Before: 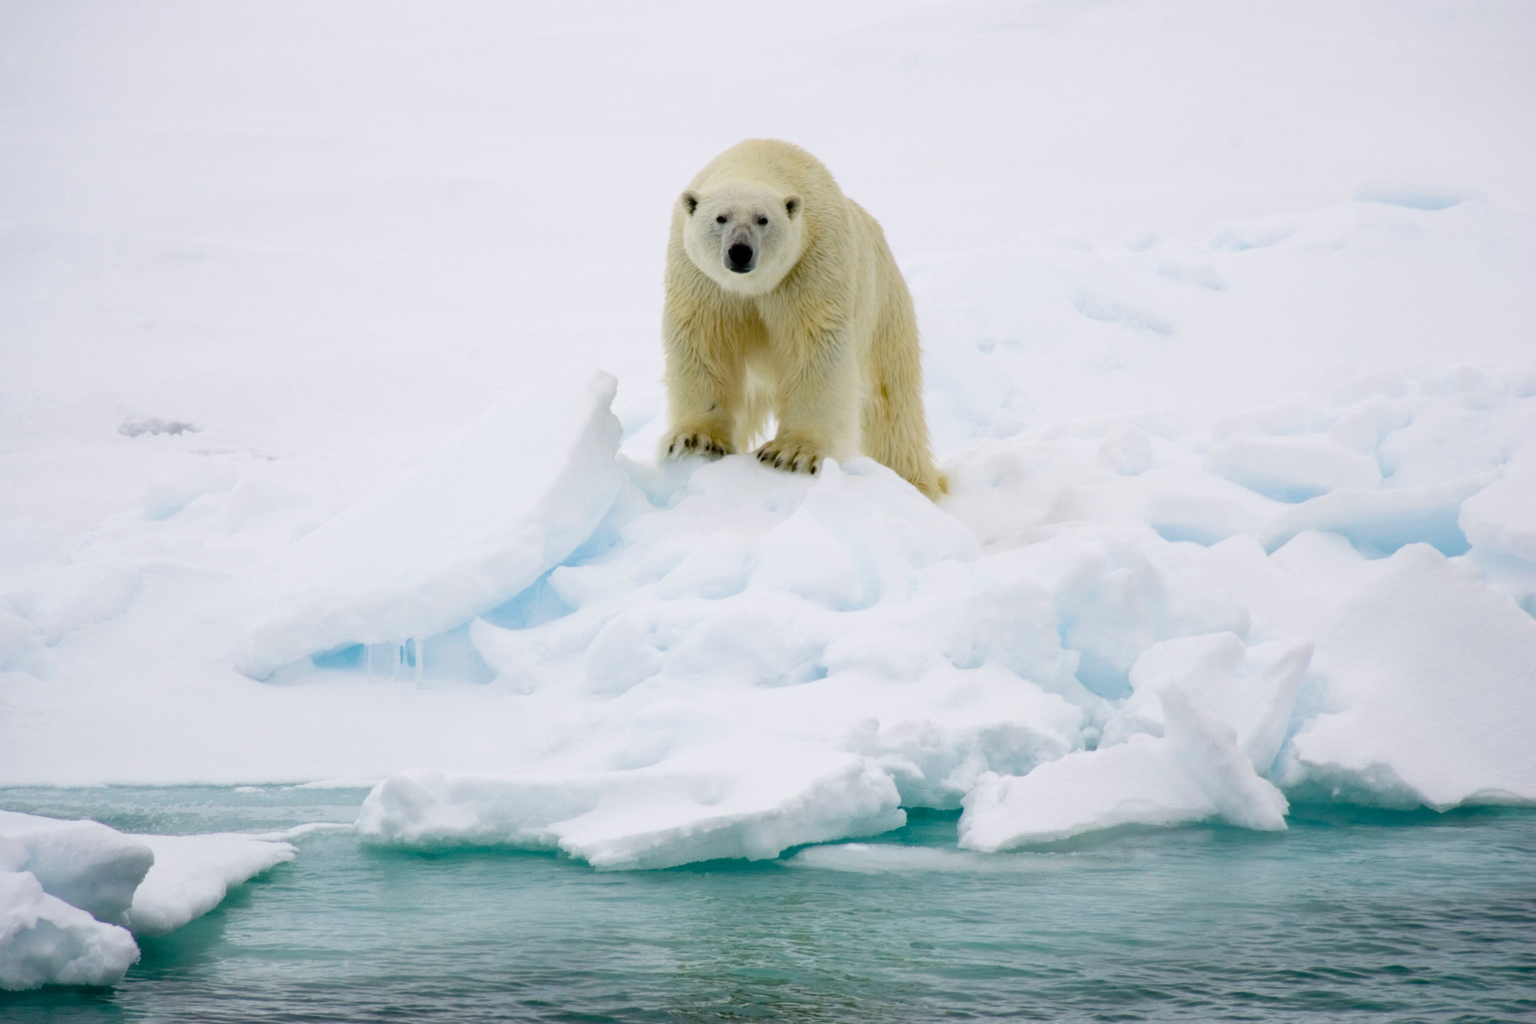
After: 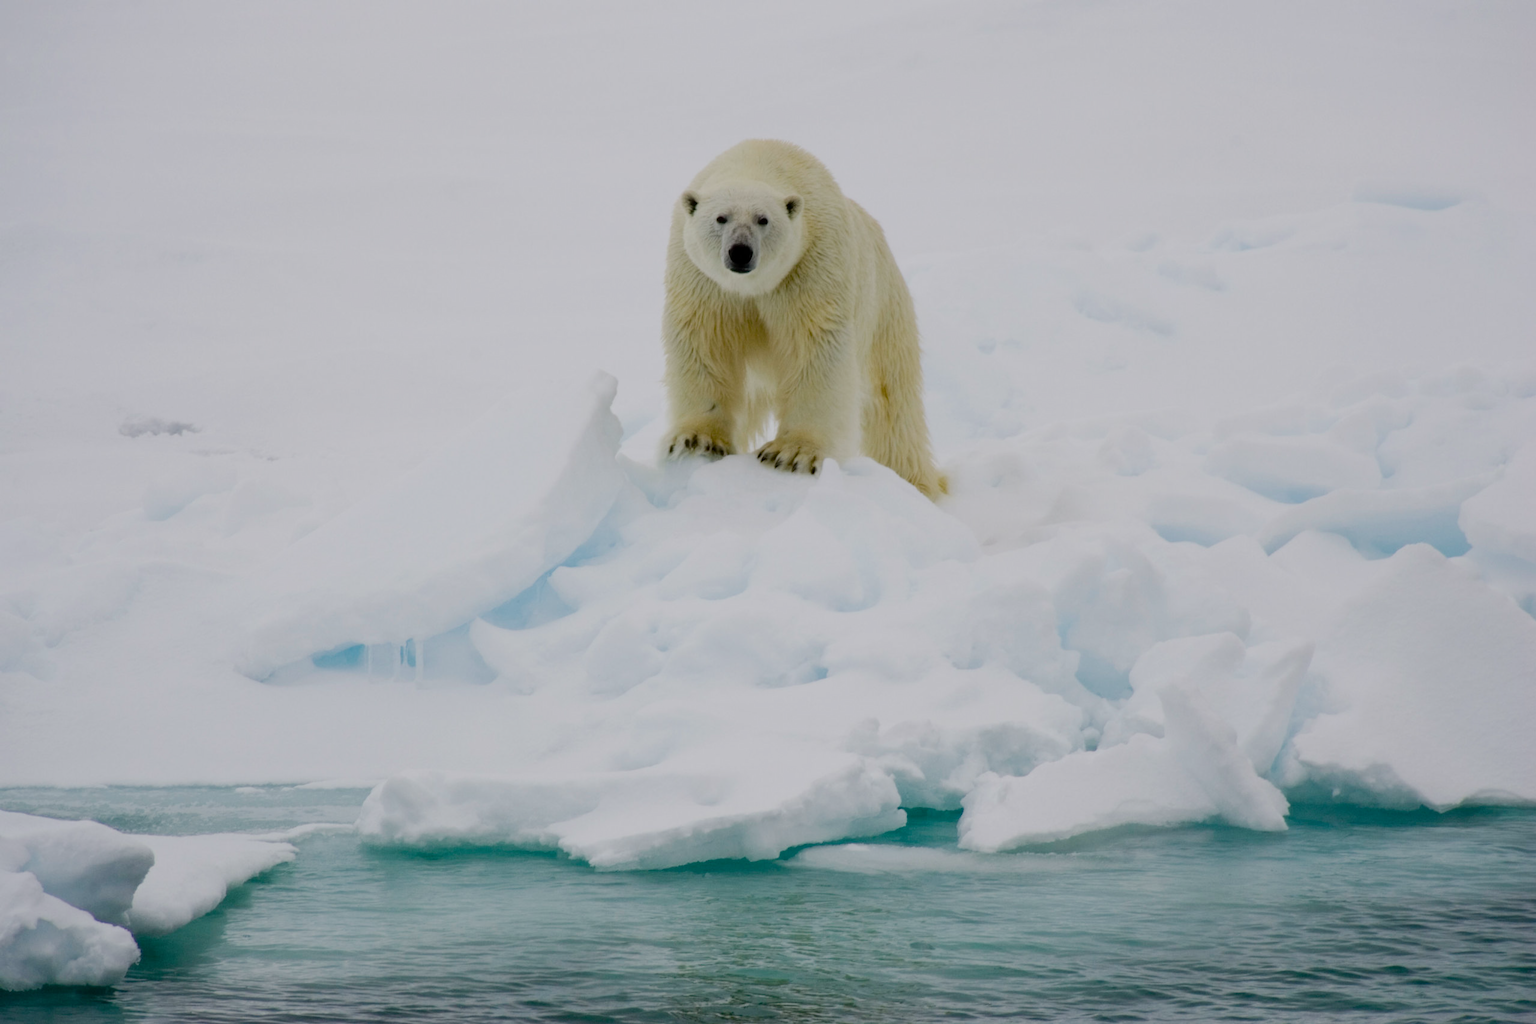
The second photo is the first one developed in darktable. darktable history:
exposure: exposure -0.569 EV, compensate highlight preservation false
base curve: curves: ch0 [(0, 0) (0.235, 0.266) (0.503, 0.496) (0.786, 0.72) (1, 1)], preserve colors none
